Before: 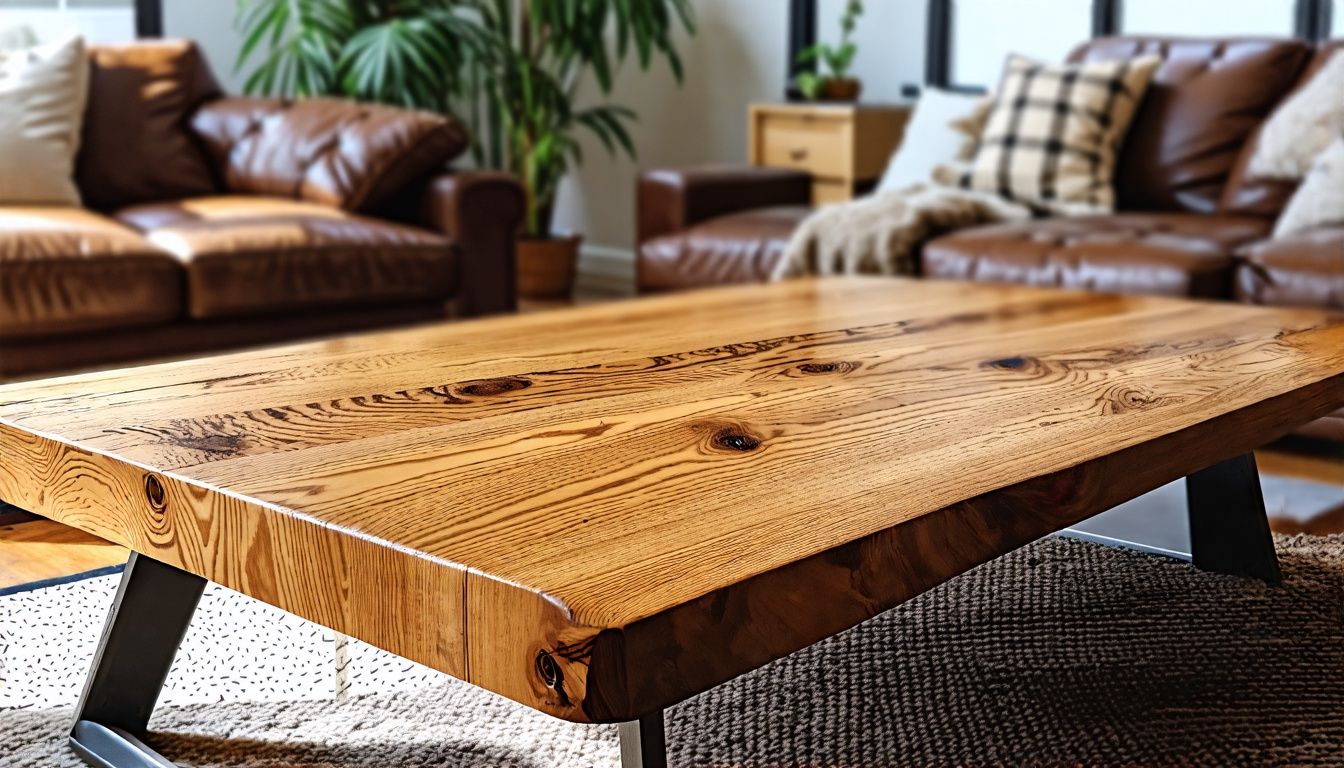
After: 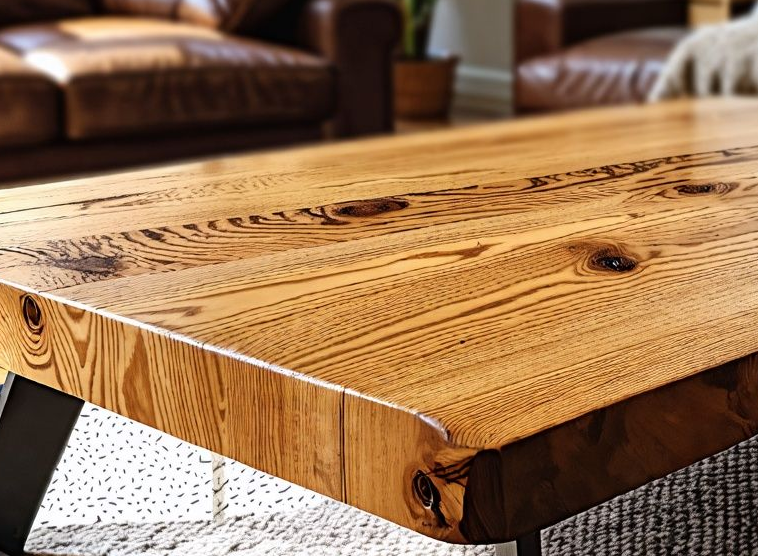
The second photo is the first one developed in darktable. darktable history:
crop: left 9.222%, top 23.357%, right 34.326%, bottom 4.205%
